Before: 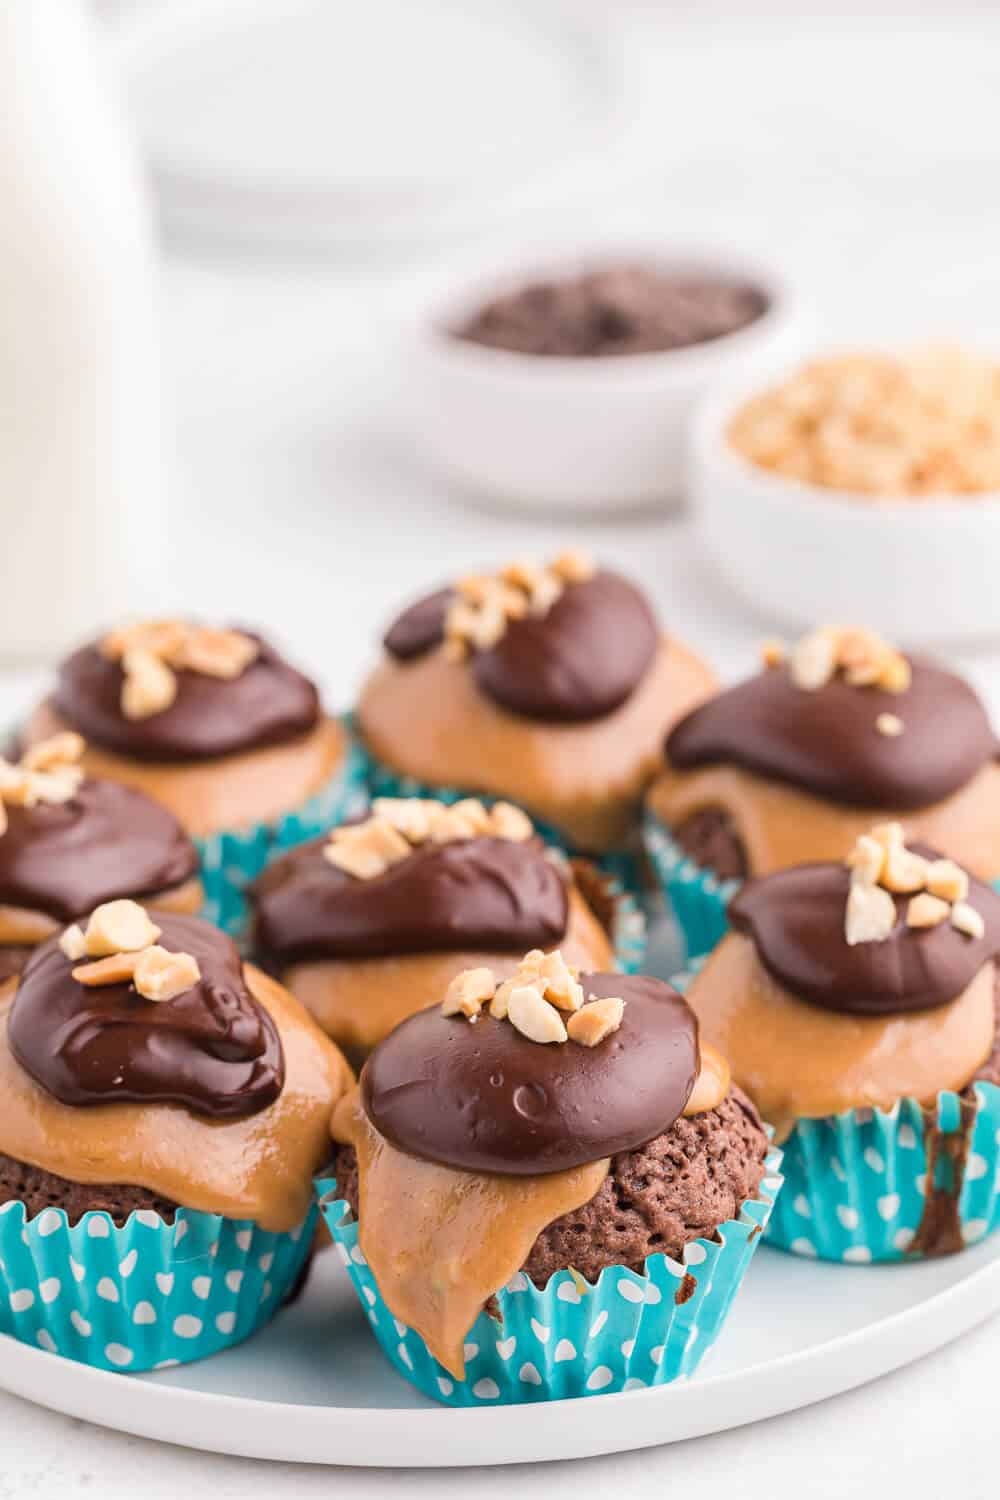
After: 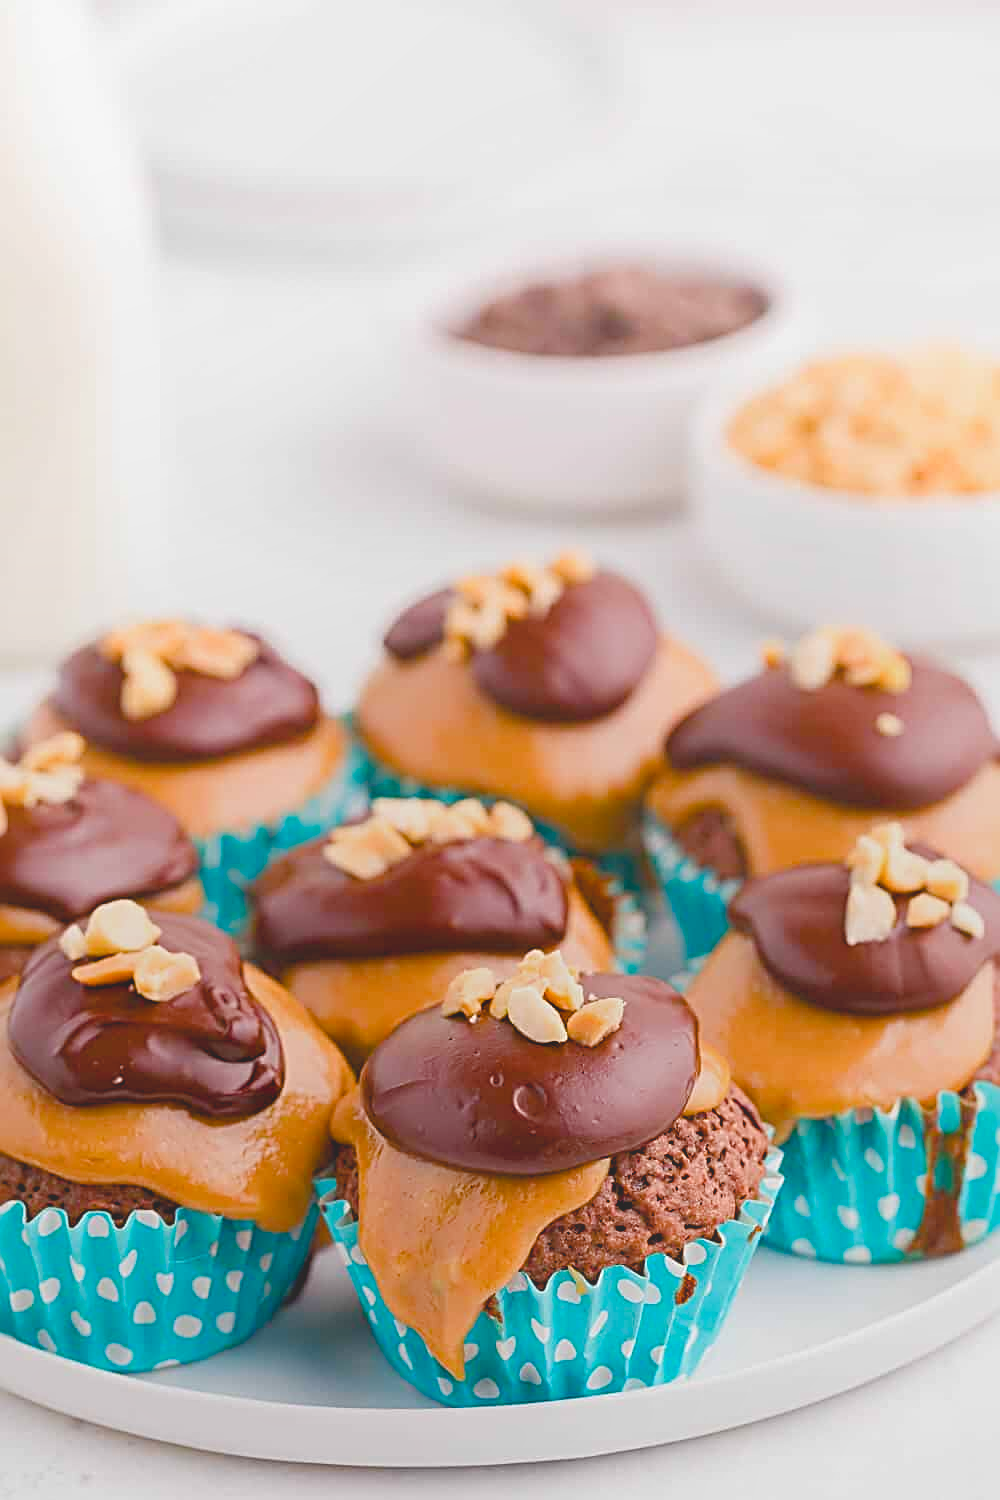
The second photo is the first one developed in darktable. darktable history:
exposure: exposure -0.11 EV, compensate exposure bias true, compensate highlight preservation false
color balance rgb: perceptual saturation grading › global saturation 0.477%, perceptual saturation grading › mid-tones 6.221%, perceptual saturation grading › shadows 71.495%
local contrast: detail 69%
sharpen: radius 2.802, amount 0.711
levels: mode automatic, white 99.93%
